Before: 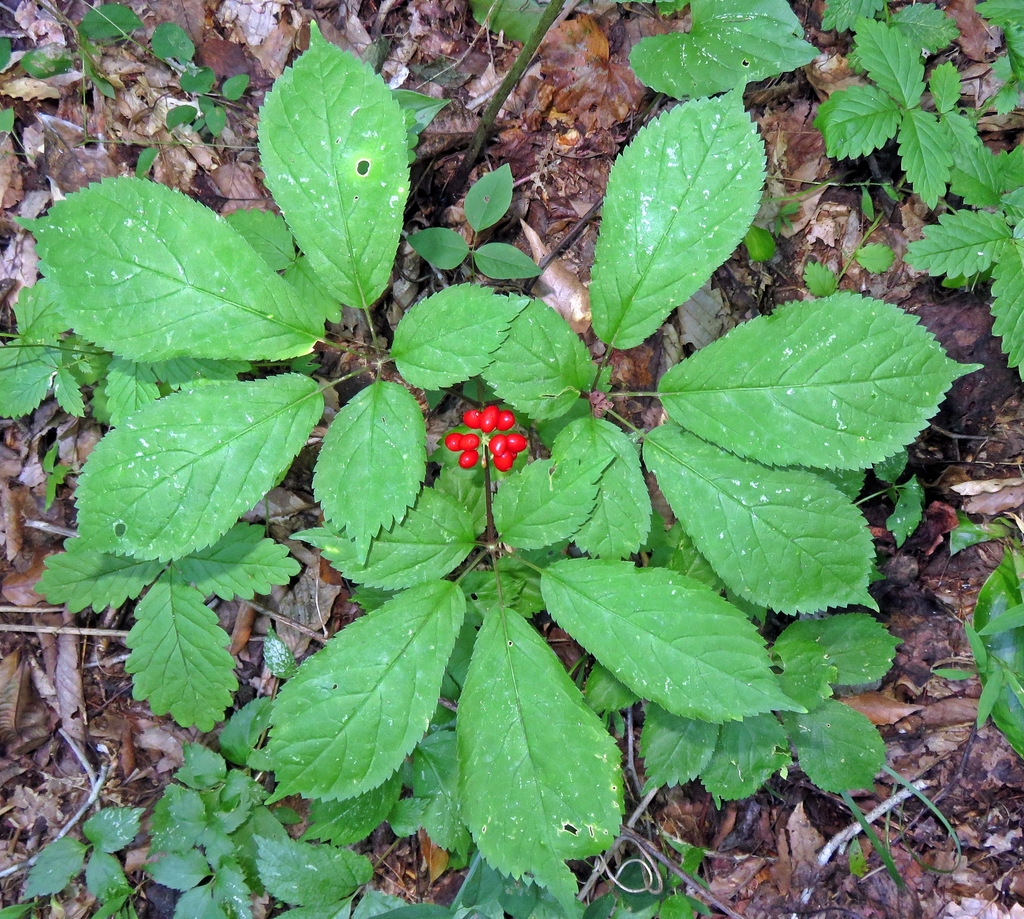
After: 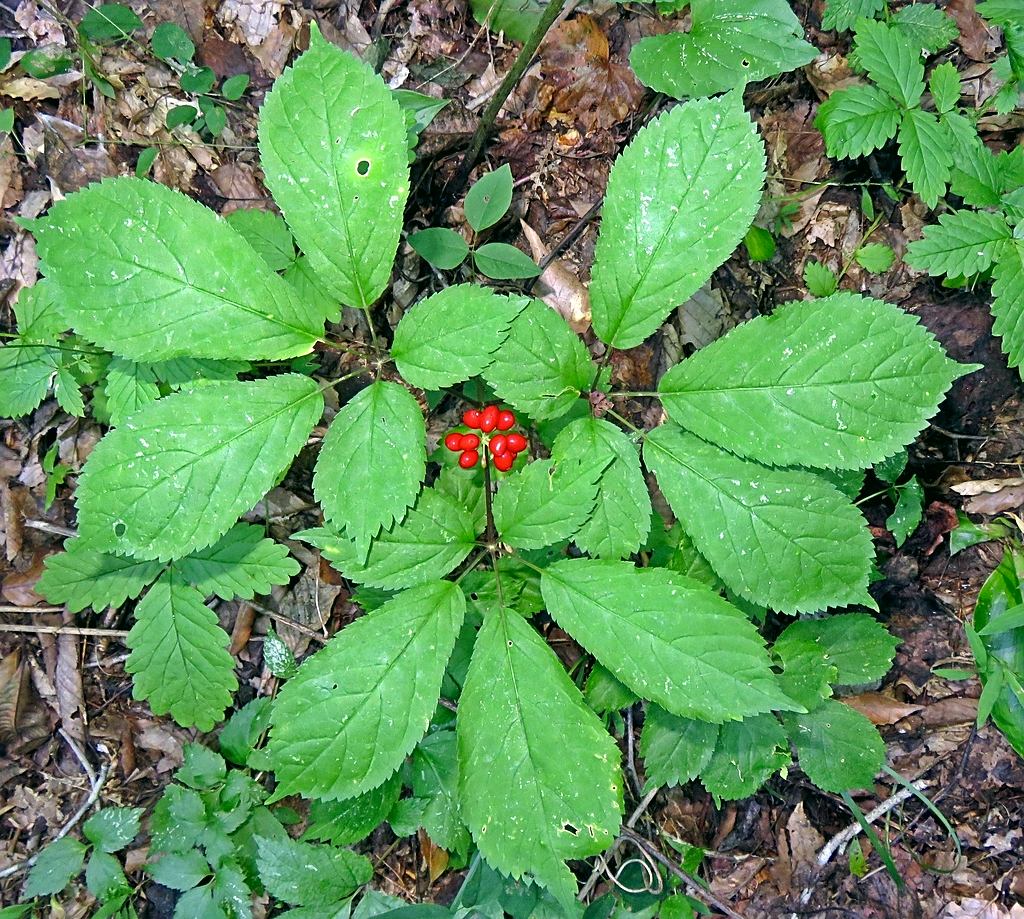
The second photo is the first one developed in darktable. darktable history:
local contrast: mode bilateral grid, contrast 100, coarseness 100, detail 108%, midtone range 0.2
contrast brightness saturation: contrast 0.081, saturation 0.021
sharpen: on, module defaults
color correction: highlights a* -0.536, highlights b* 9.12, shadows a* -8.77, shadows b* 0.584
